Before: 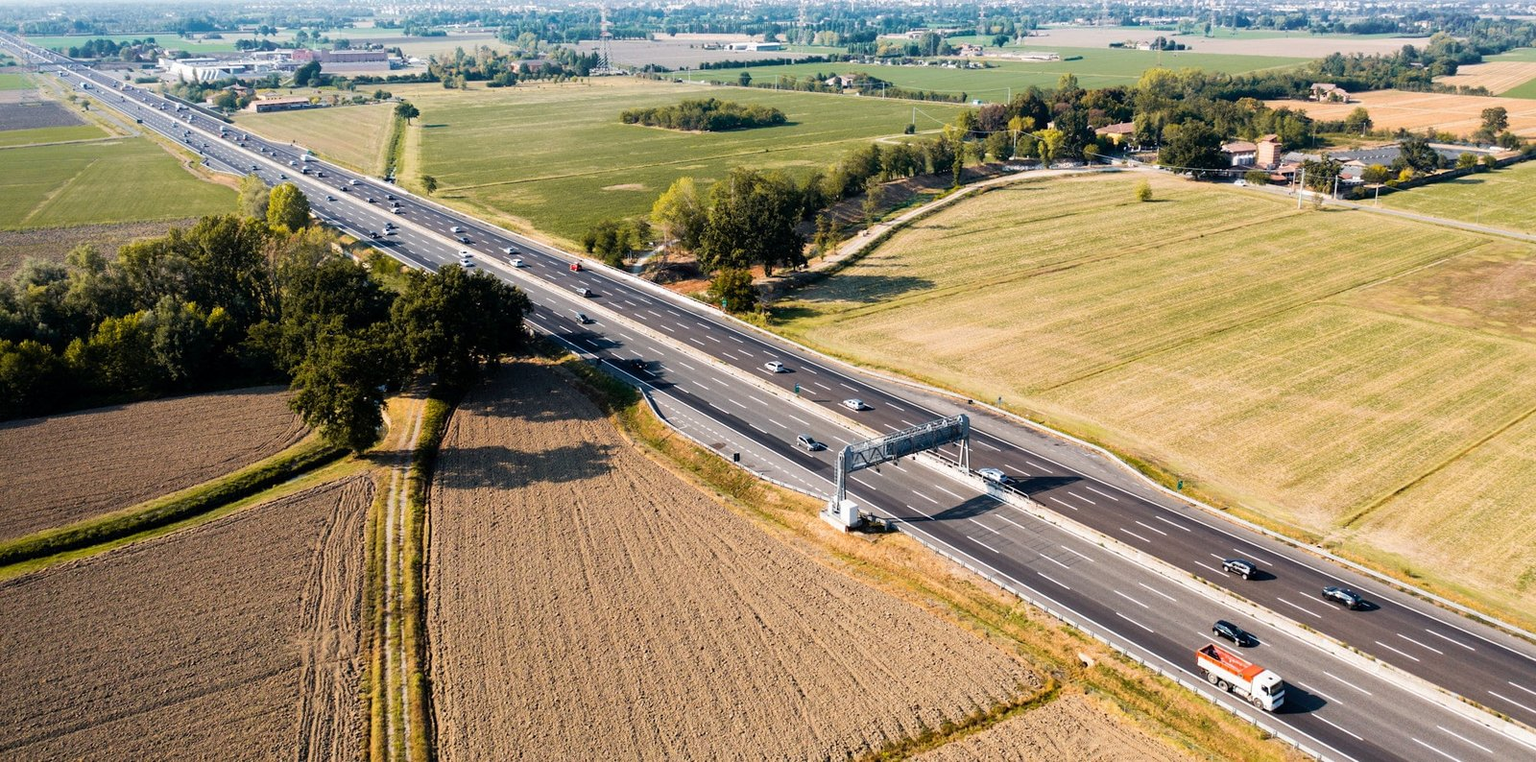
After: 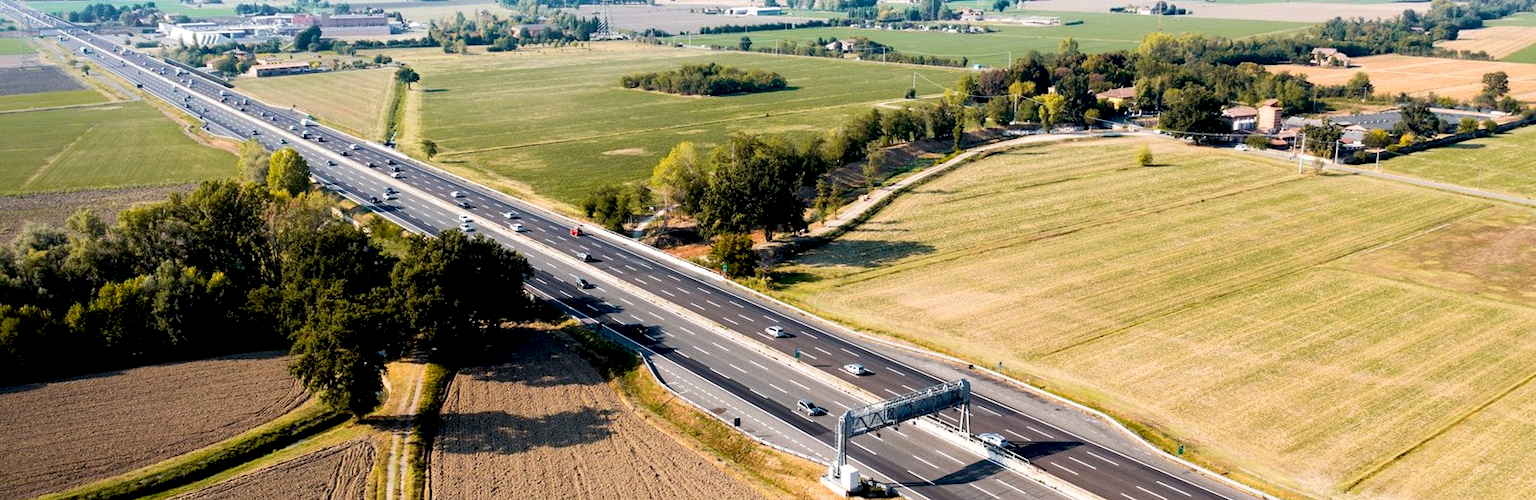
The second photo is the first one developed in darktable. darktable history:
exposure: black level correction 0.009, exposure 0.119 EV, compensate highlight preservation false
crop and rotate: top 4.848%, bottom 29.503%
